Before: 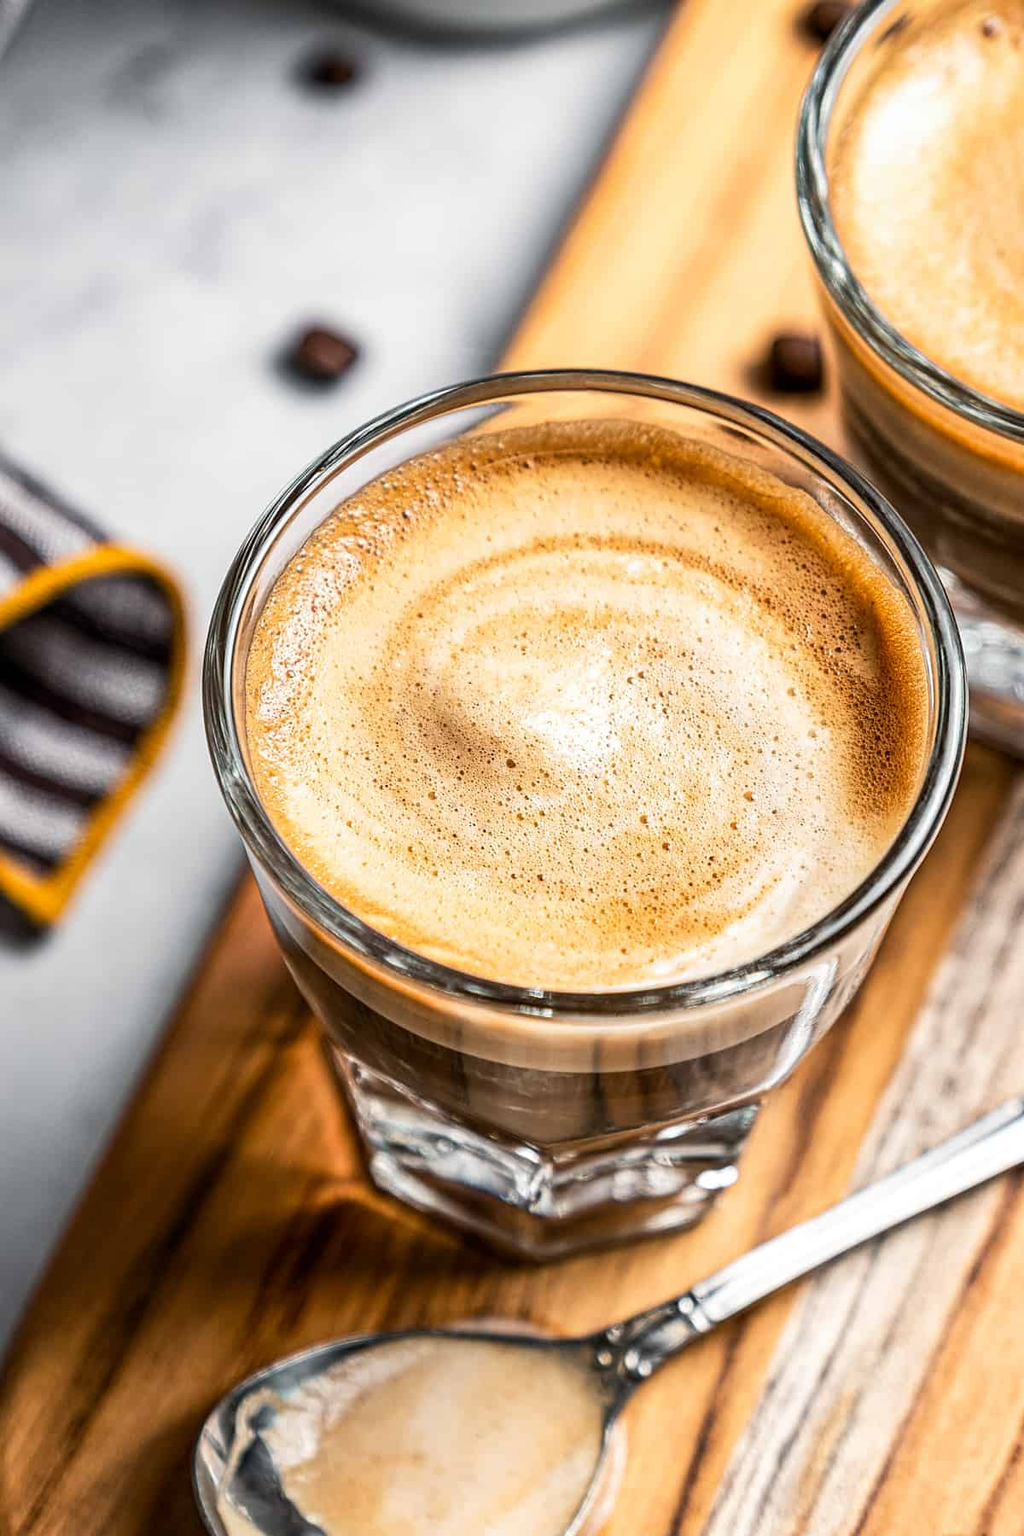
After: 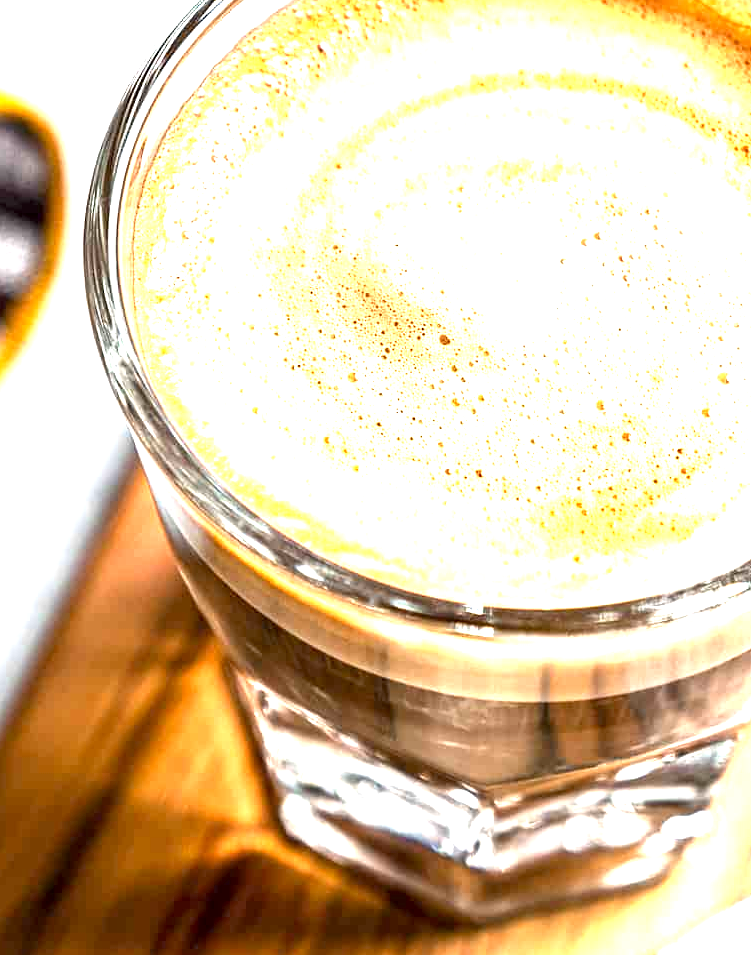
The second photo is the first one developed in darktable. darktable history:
exposure: black level correction 0.001, exposure 1.735 EV, compensate exposure bias true, compensate highlight preservation false
crop: left 12.911%, top 30.84%, right 24.43%, bottom 16.099%
